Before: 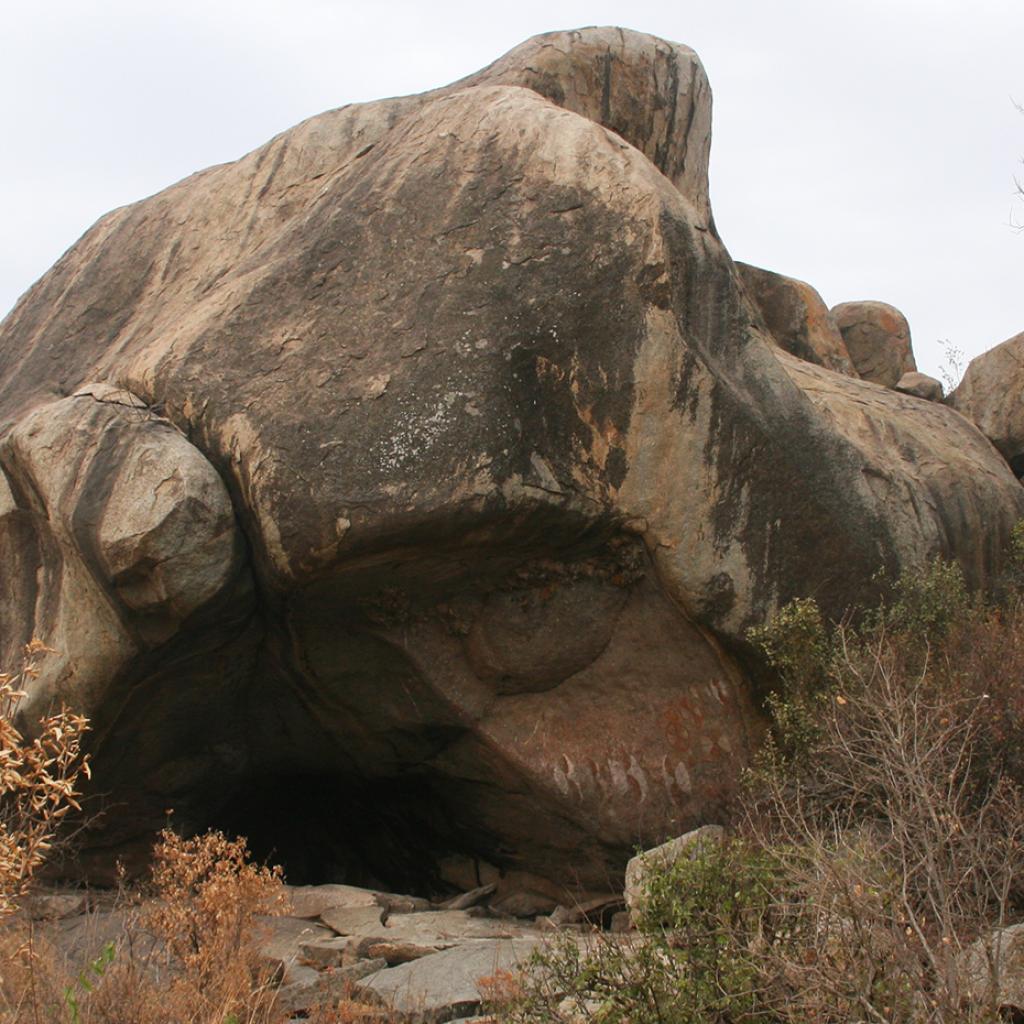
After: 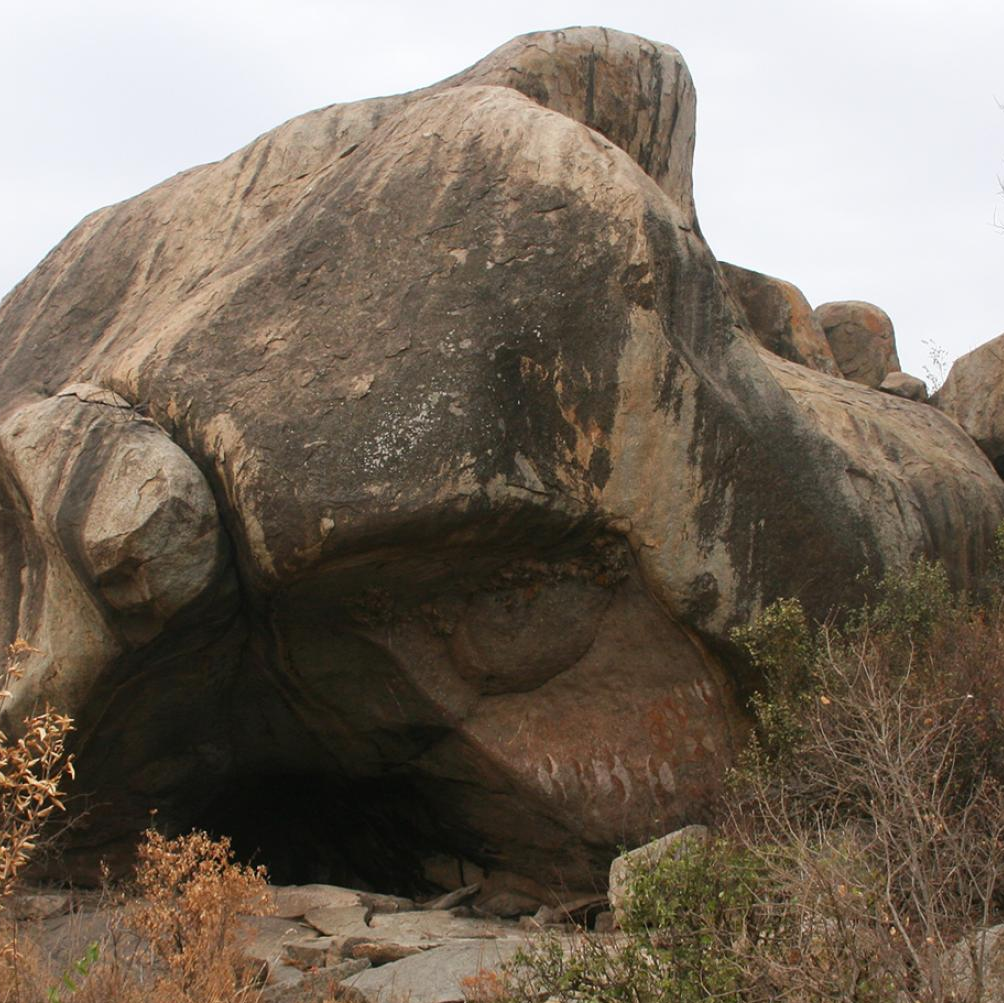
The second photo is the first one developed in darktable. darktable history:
crop: left 1.658%, right 0.27%, bottom 1.971%
